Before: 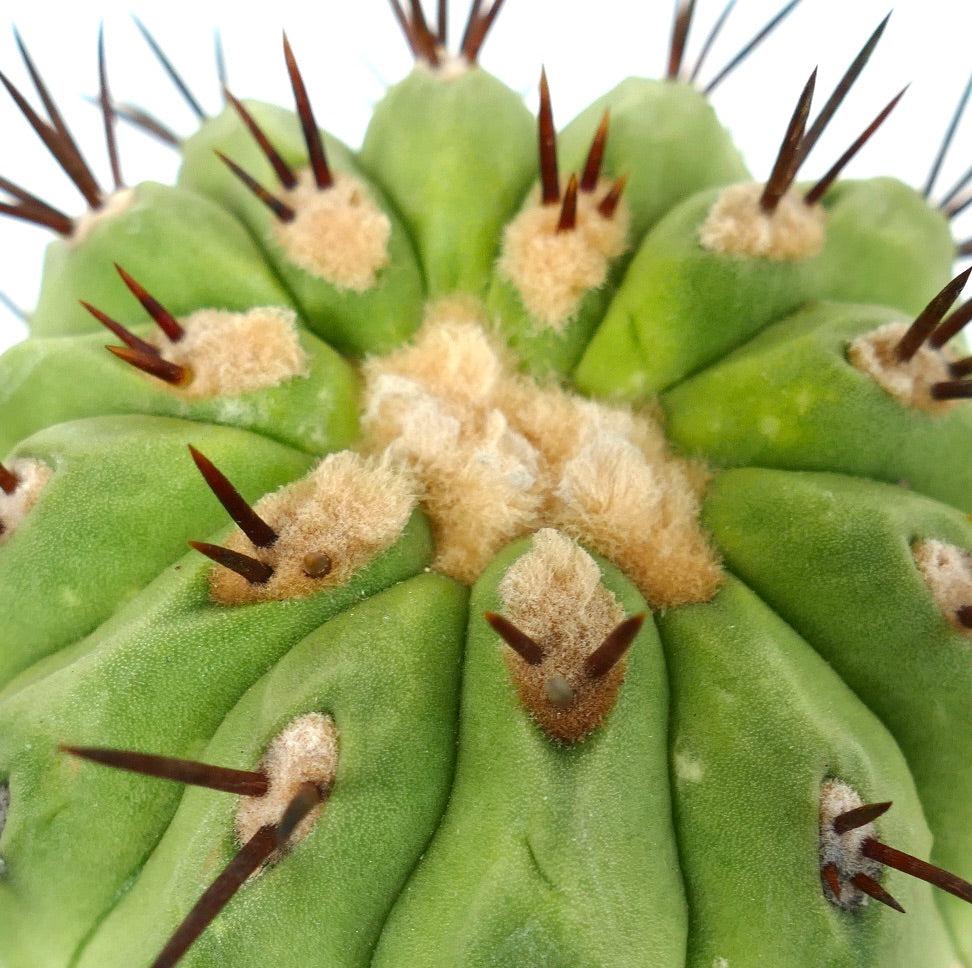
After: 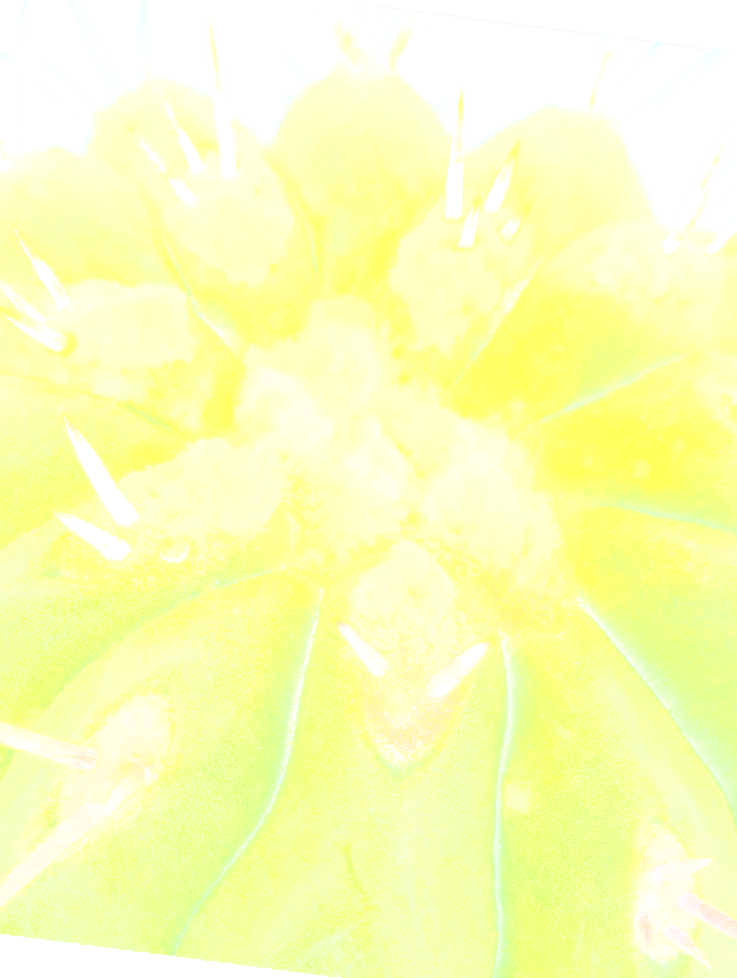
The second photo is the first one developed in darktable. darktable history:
bloom: size 70%, threshold 25%, strength 70%
sharpen: on, module defaults
rotate and perspective: rotation 4.1°, automatic cropping off
crop and rotate: angle -3.27°, left 14.277%, top 0.028%, right 10.766%, bottom 0.028%
tone curve: curves: ch0 [(0, 0) (0.003, 0.03) (0.011, 0.032) (0.025, 0.035) (0.044, 0.038) (0.069, 0.041) (0.1, 0.058) (0.136, 0.091) (0.177, 0.133) (0.224, 0.181) (0.277, 0.268) (0.335, 0.363) (0.399, 0.461) (0.468, 0.554) (0.543, 0.633) (0.623, 0.709) (0.709, 0.784) (0.801, 0.869) (0.898, 0.938) (1, 1)], preserve colors none
